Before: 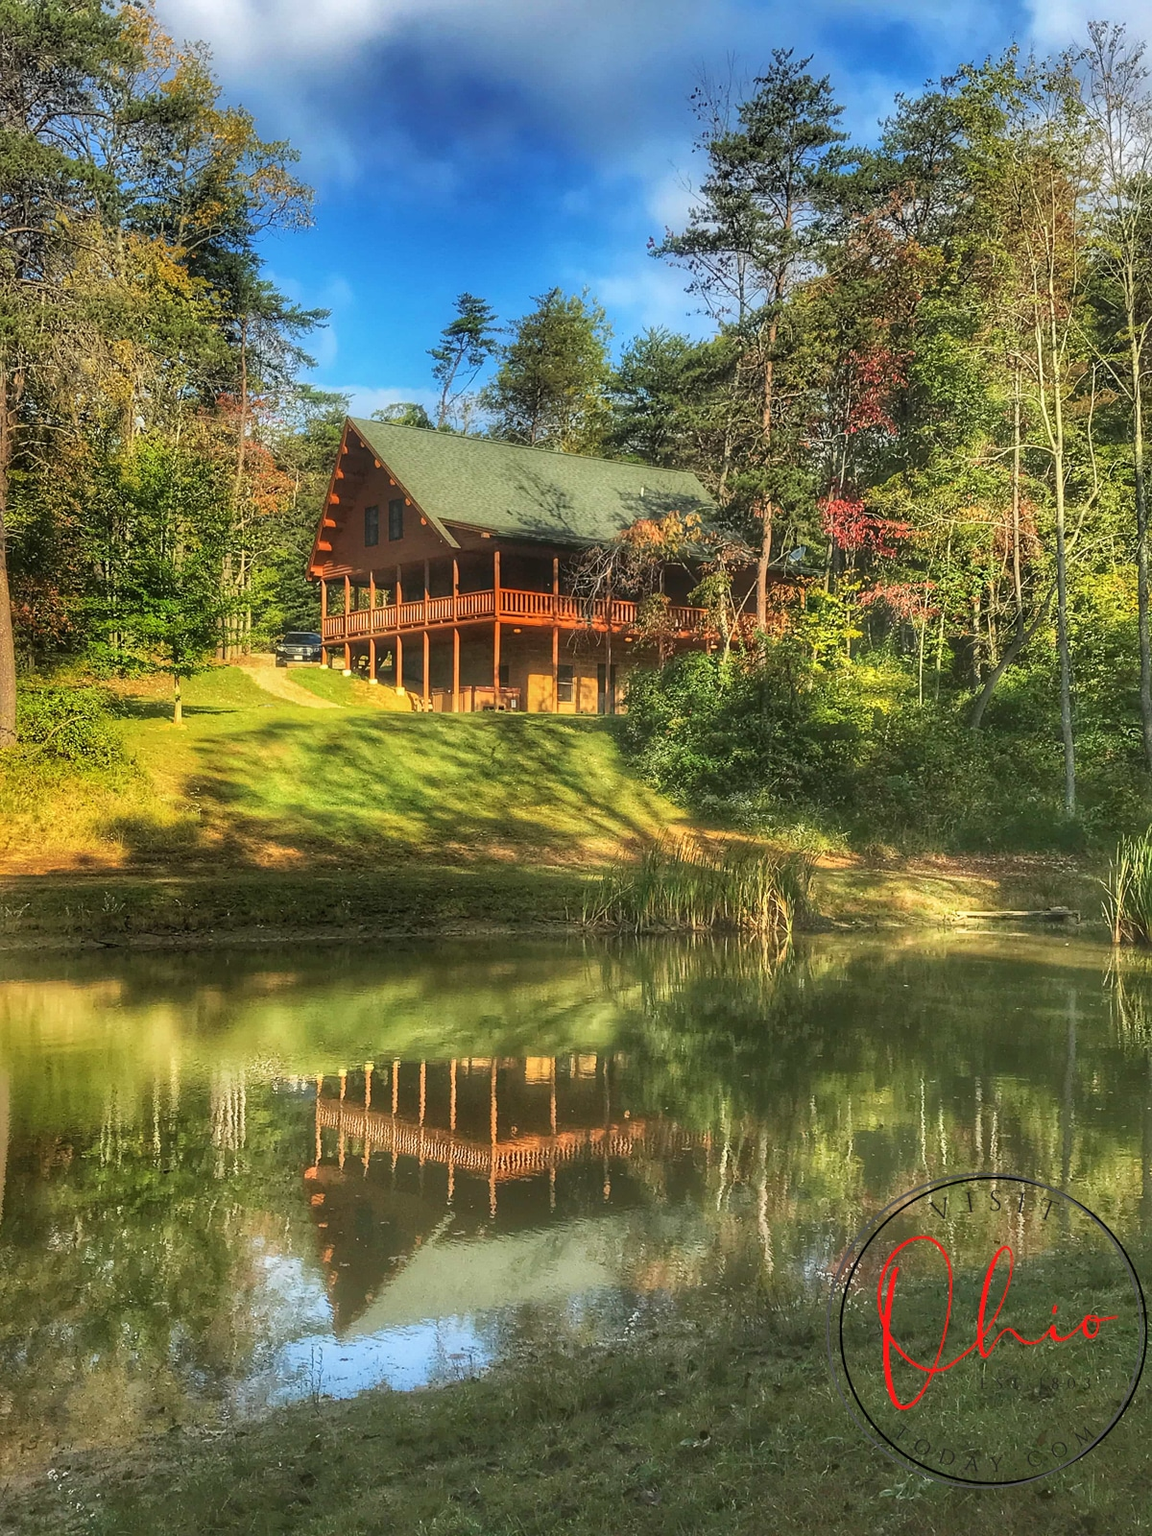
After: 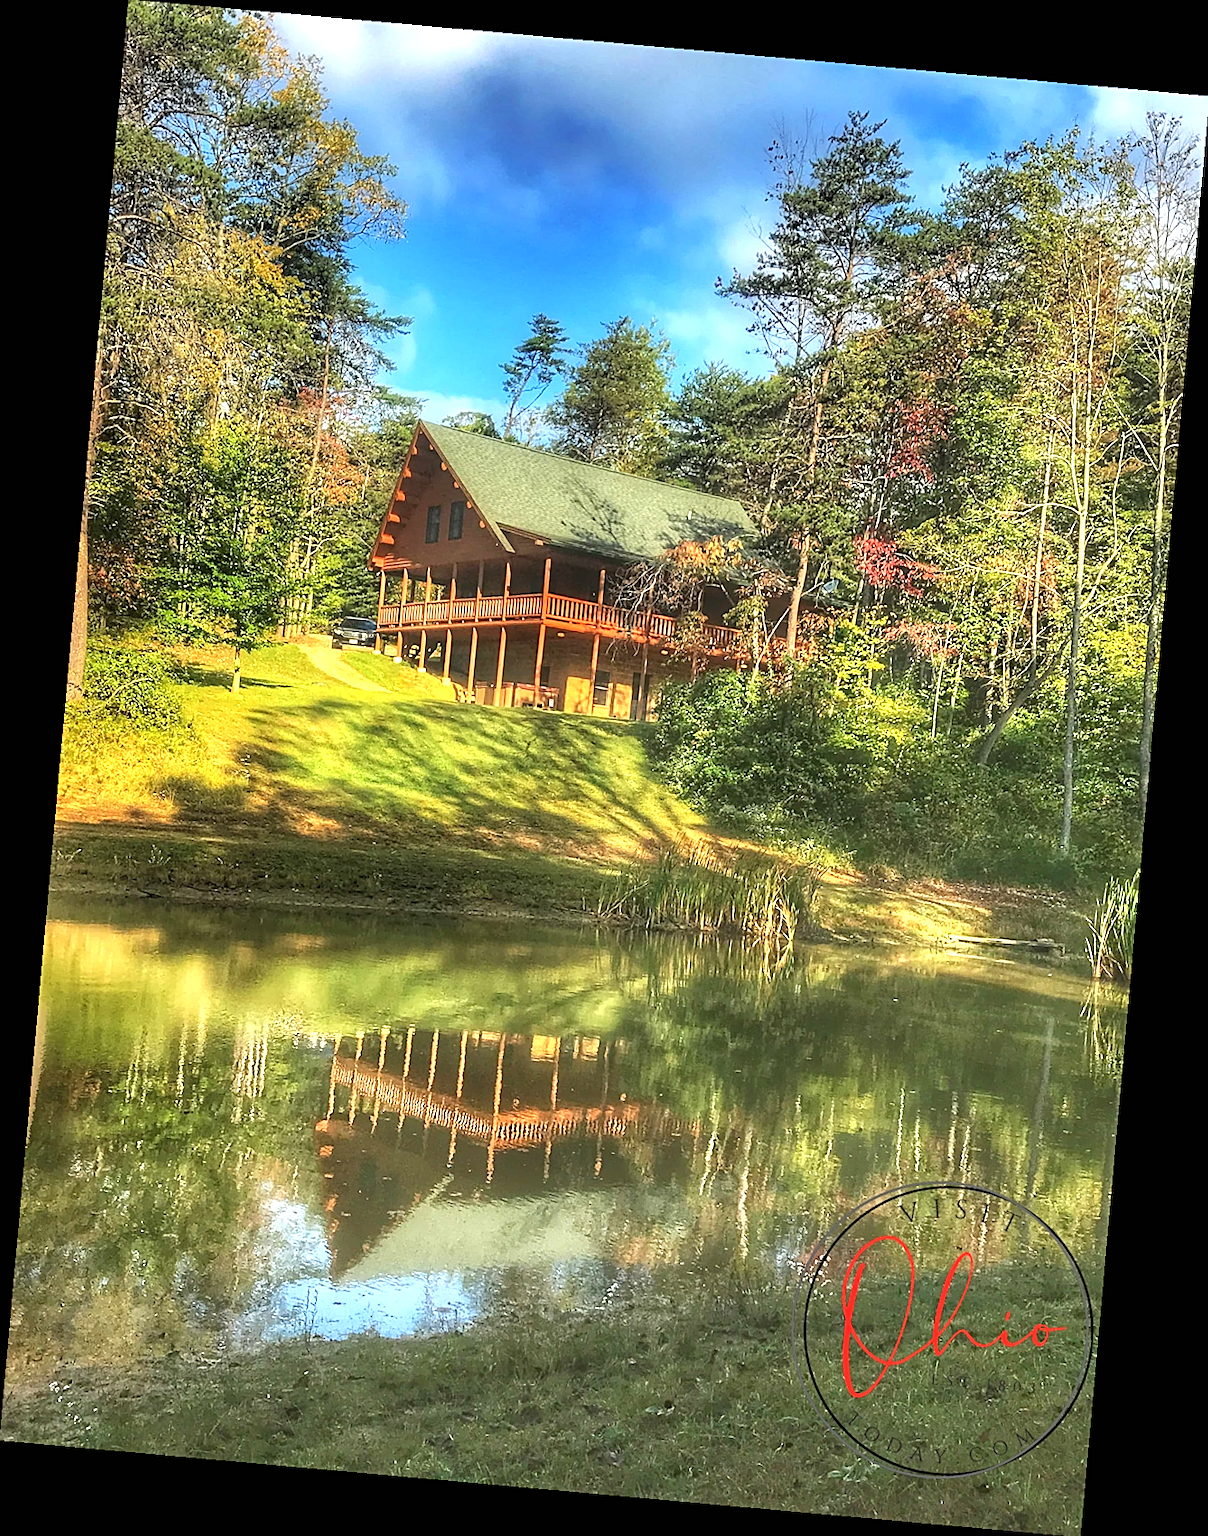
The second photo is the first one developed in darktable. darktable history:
rotate and perspective: rotation 5.12°, automatic cropping off
exposure: black level correction 0, exposure 0.7 EV, compensate exposure bias true, compensate highlight preservation false
sharpen: on, module defaults
